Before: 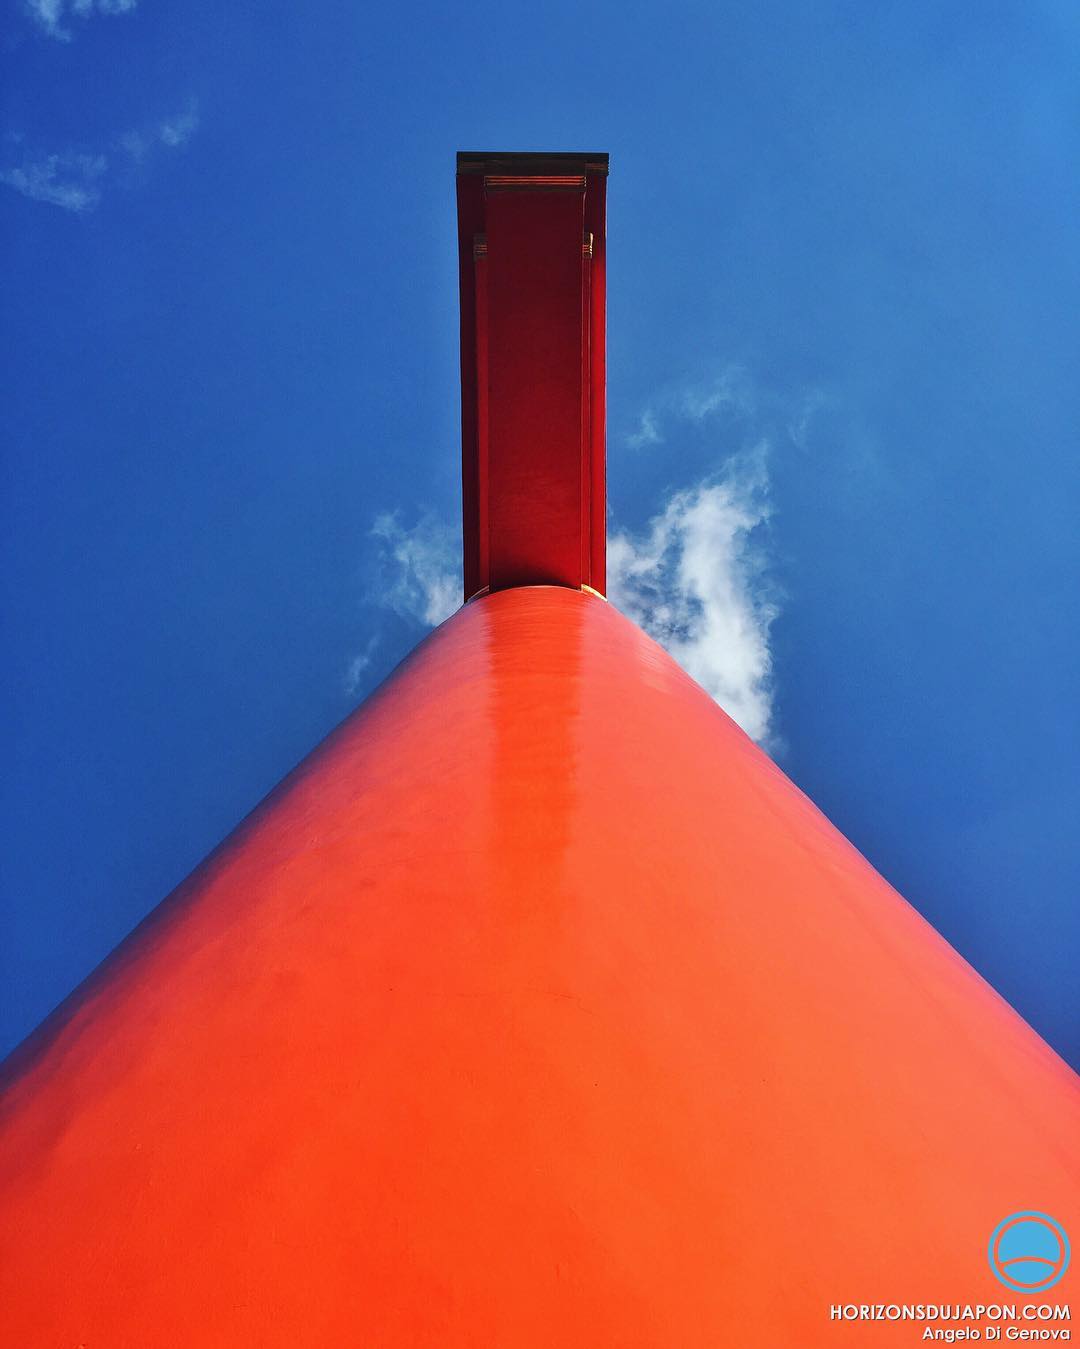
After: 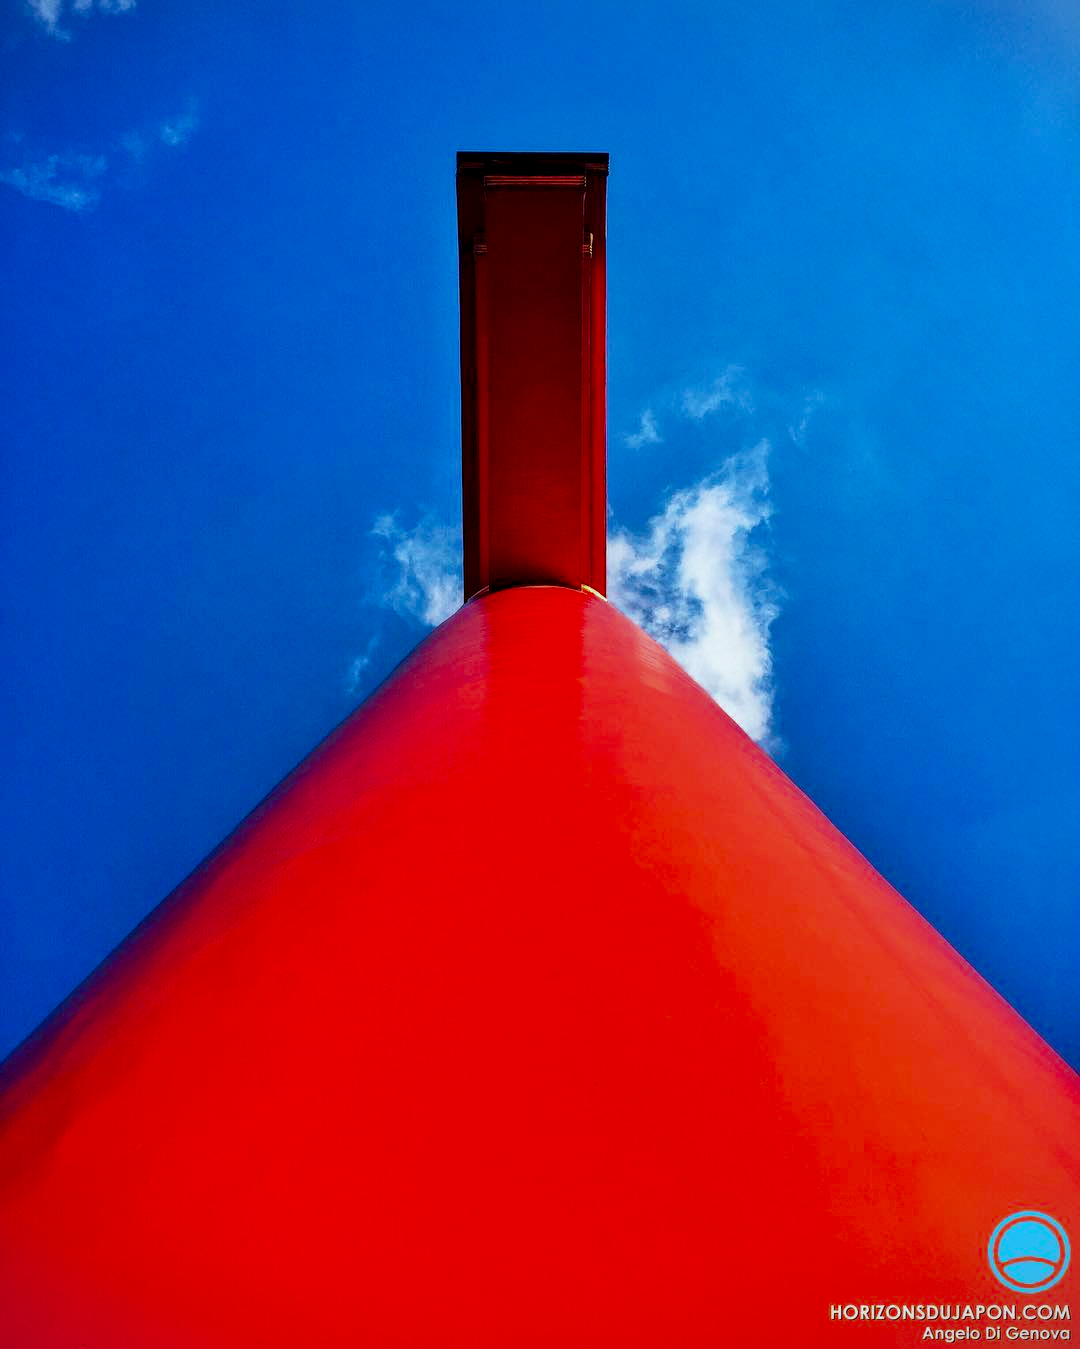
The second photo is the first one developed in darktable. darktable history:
local contrast: on, module defaults
exposure: black level correction 0.011, exposure -0.478 EV, compensate highlight preservation false
base curve: curves: ch0 [(0, 0) (0.088, 0.125) (0.176, 0.251) (0.354, 0.501) (0.613, 0.749) (1, 0.877)], preserve colors none
velvia: strength 21.76%
vignetting: fall-off start 97.28%, fall-off radius 79%, brightness -0.462, saturation -0.3, width/height ratio 1.114, dithering 8-bit output, unbound false
color zones: curves: ch0 [(0.11, 0.396) (0.195, 0.36) (0.25, 0.5) (0.303, 0.412) (0.357, 0.544) (0.75, 0.5) (0.967, 0.328)]; ch1 [(0, 0.468) (0.112, 0.512) (0.202, 0.6) (0.25, 0.5) (0.307, 0.352) (0.357, 0.544) (0.75, 0.5) (0.963, 0.524)]
contrast brightness saturation: contrast 0.09, saturation 0.28
tone equalizer: on, module defaults
